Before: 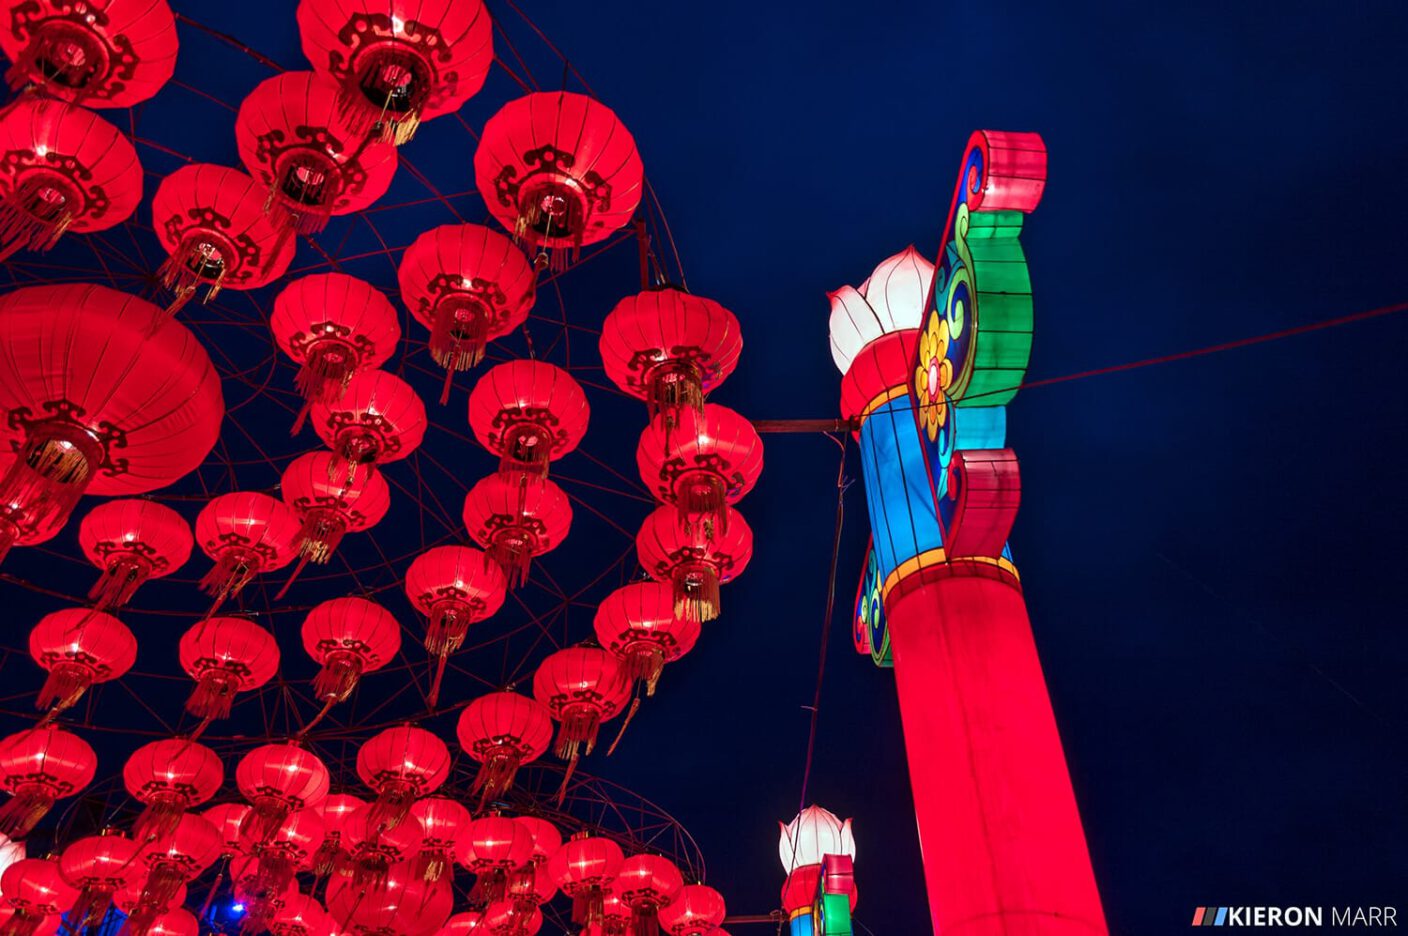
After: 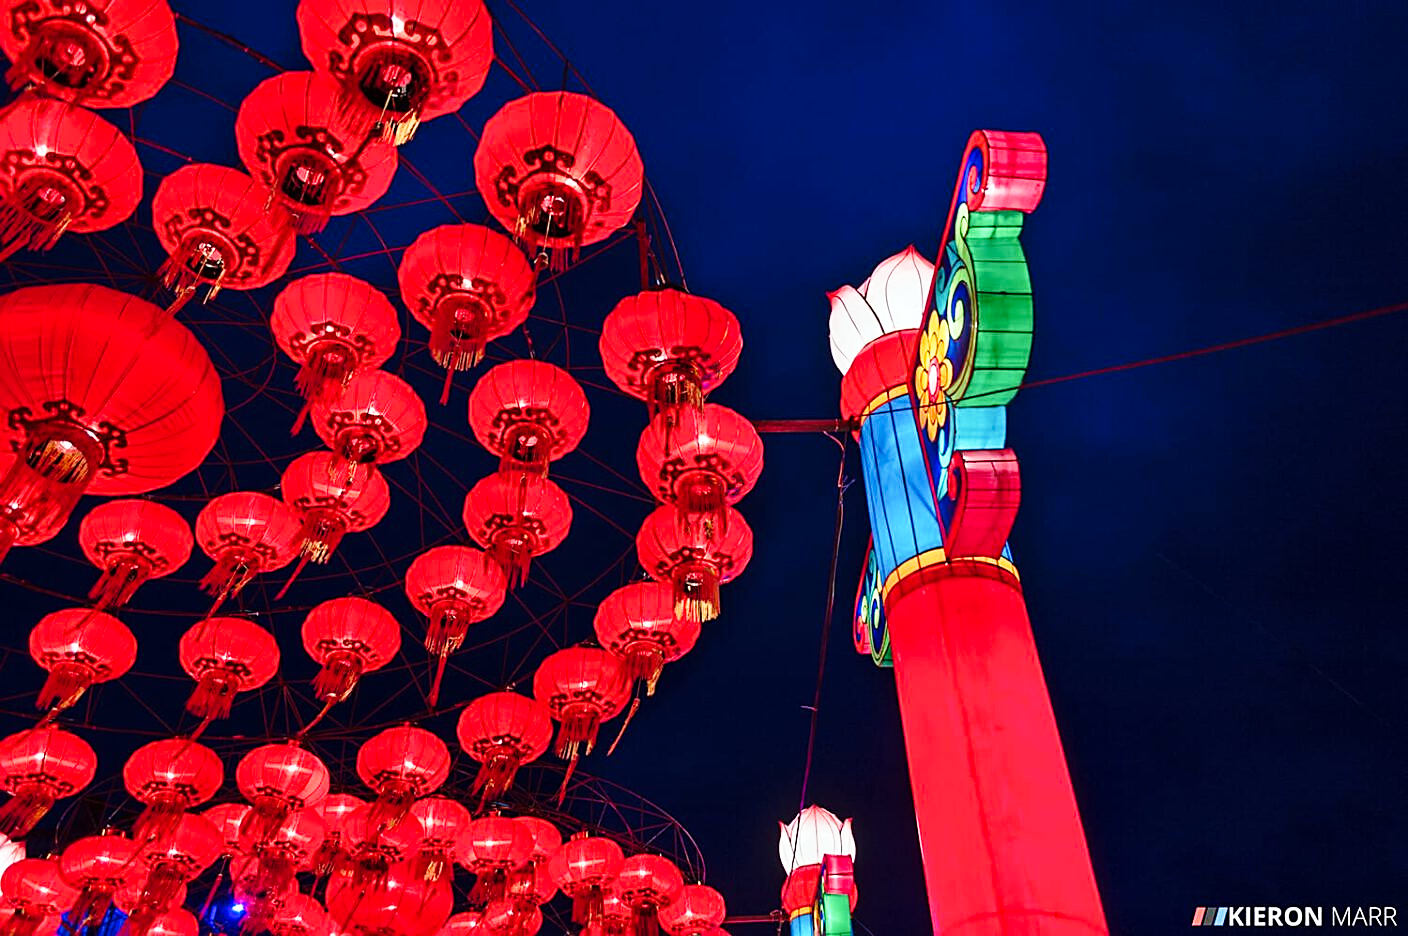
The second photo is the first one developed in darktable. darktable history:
base curve: curves: ch0 [(0, 0) (0.028, 0.03) (0.121, 0.232) (0.46, 0.748) (0.859, 0.968) (1, 1)], preserve colors none
sharpen: on, module defaults
